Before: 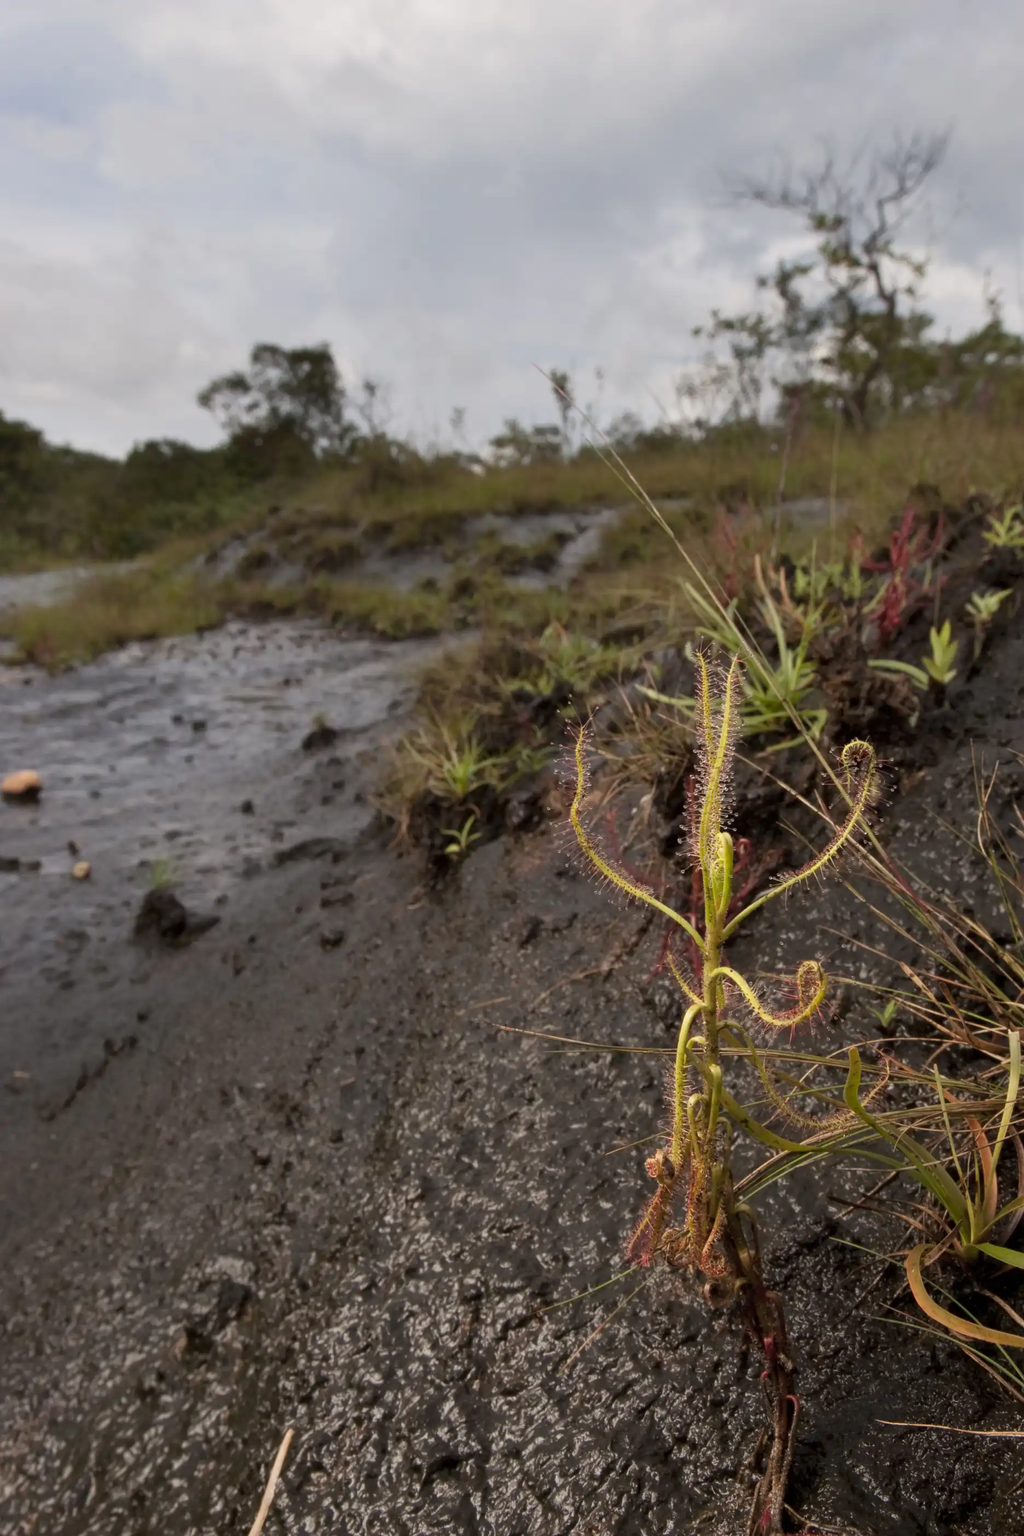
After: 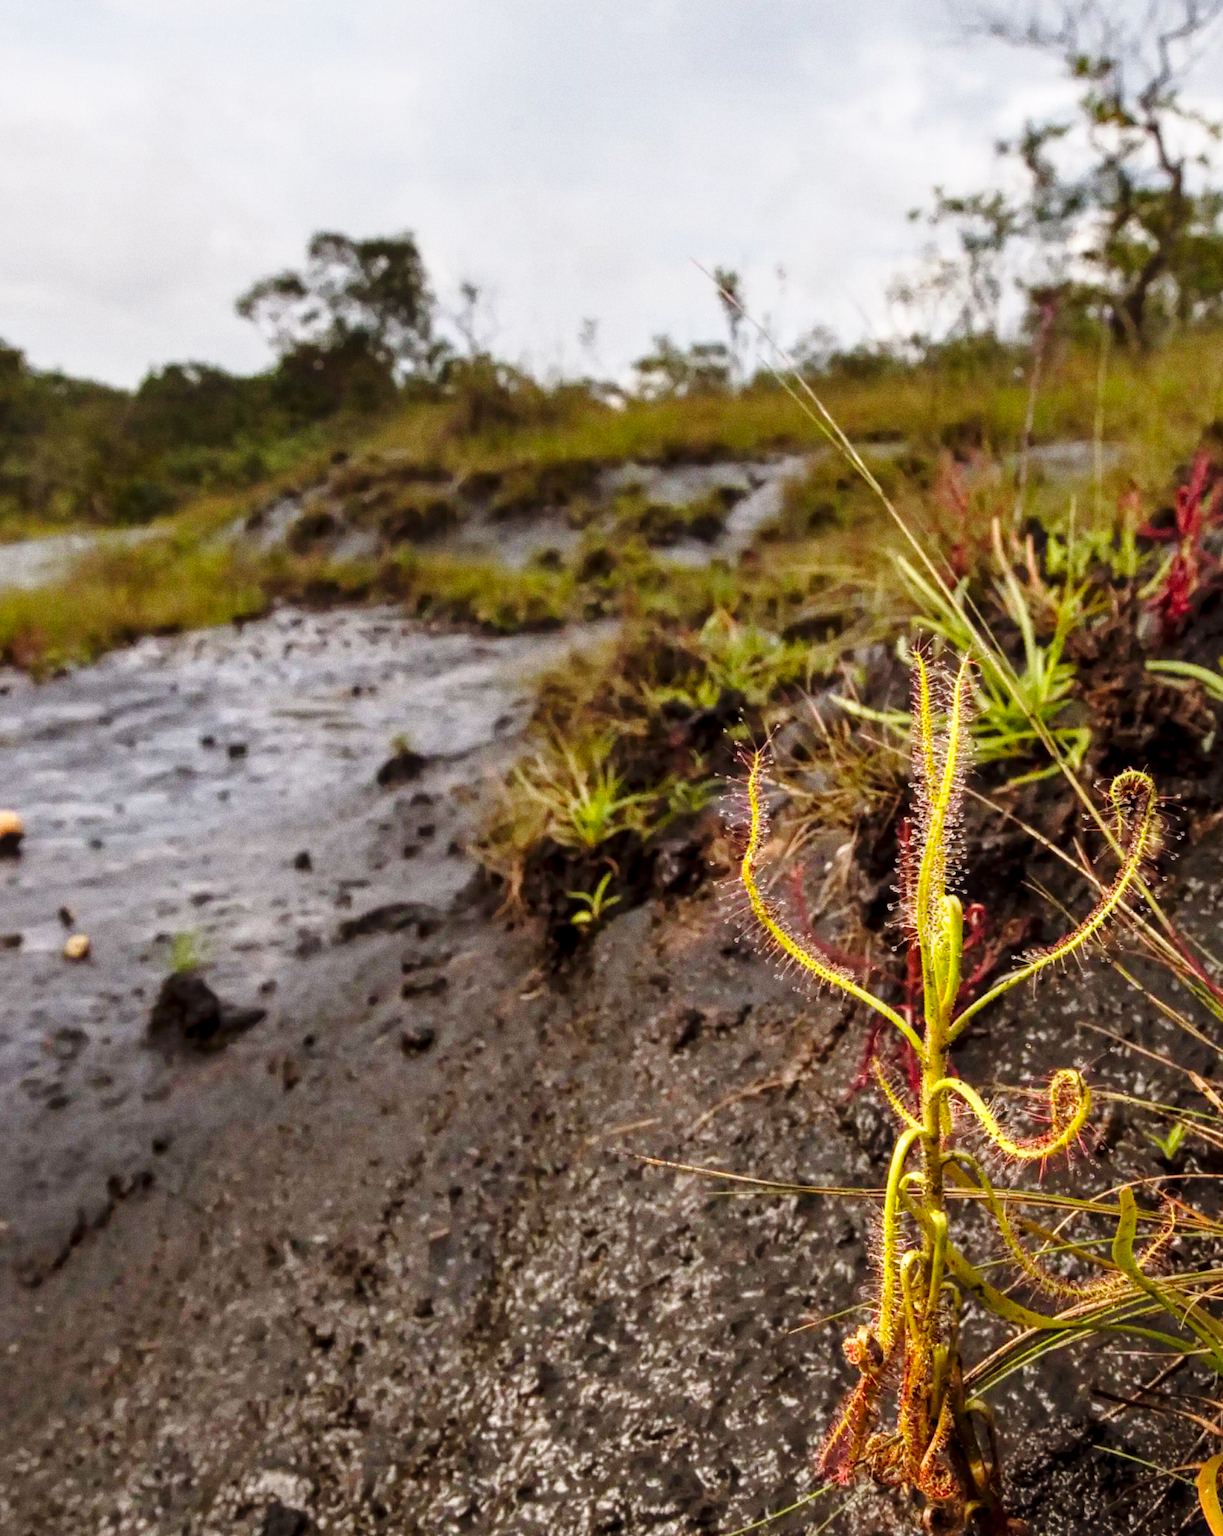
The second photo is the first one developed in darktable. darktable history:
crop and rotate: left 2.425%, top 11.305%, right 9.6%, bottom 15.08%
local contrast: on, module defaults
grain: on, module defaults
color balance: lift [1, 1.001, 0.999, 1.001], gamma [1, 1.004, 1.007, 0.993], gain [1, 0.991, 0.987, 1.013], contrast 10%, output saturation 120%
base curve: curves: ch0 [(0, 0) (0.028, 0.03) (0.121, 0.232) (0.46, 0.748) (0.859, 0.968) (1, 1)], preserve colors none
lowpass: radius 0.5, unbound 0
